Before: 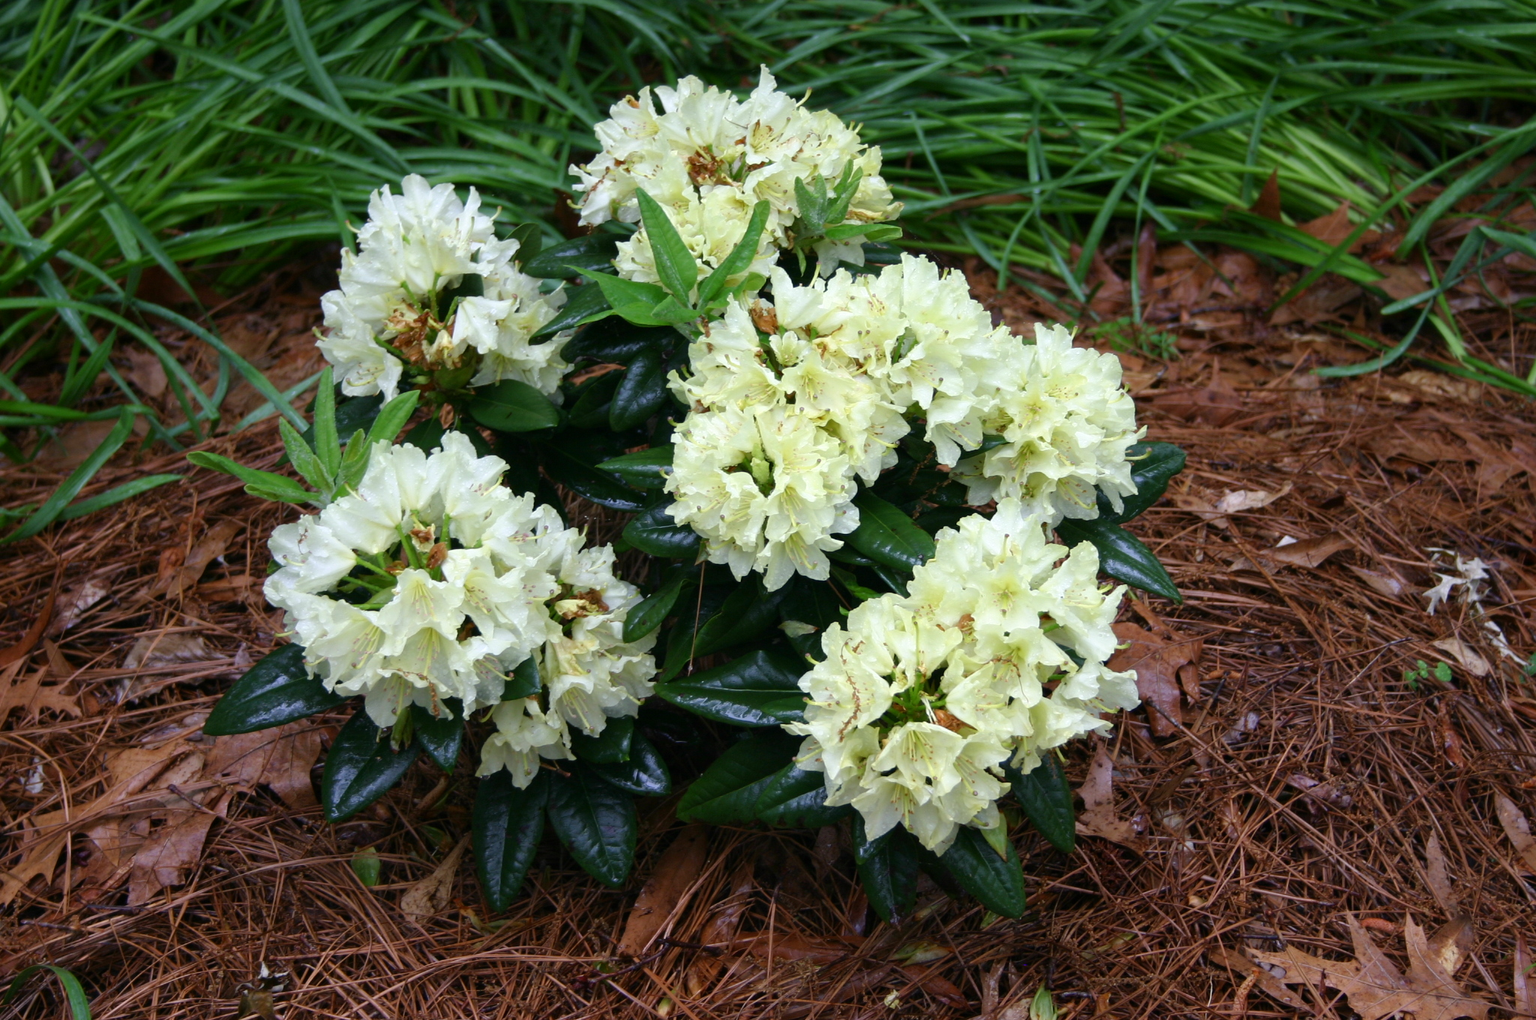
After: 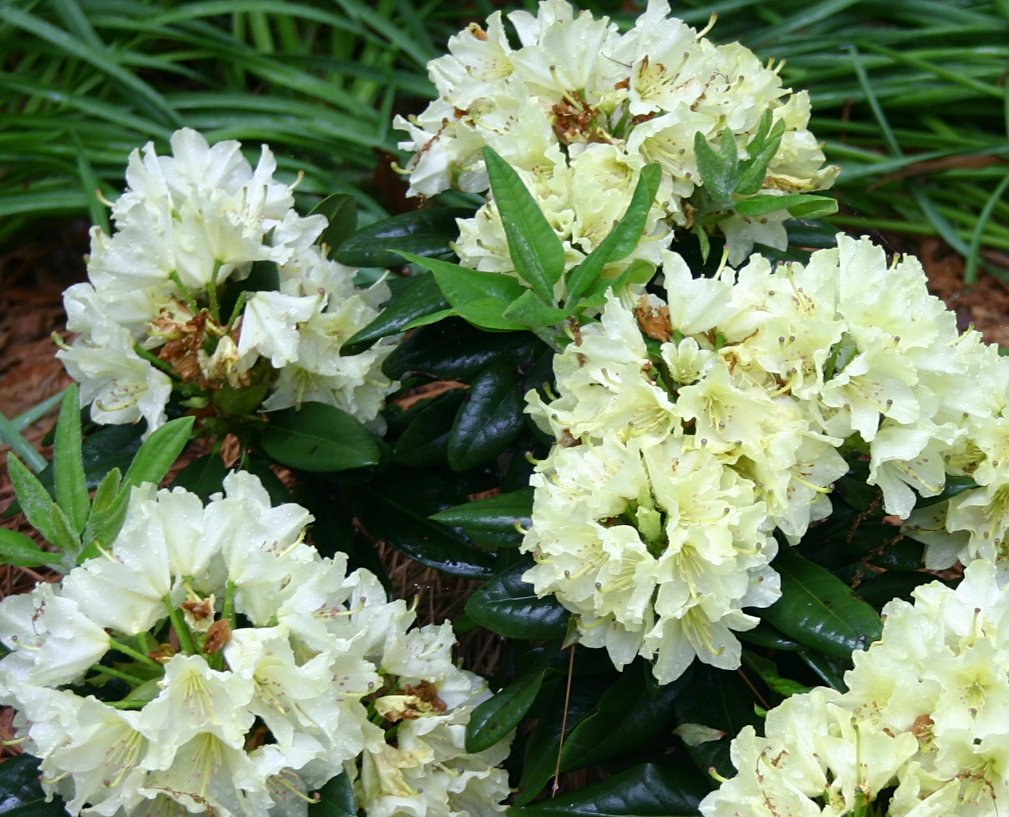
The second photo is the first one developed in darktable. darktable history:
crop: left 17.835%, top 7.675%, right 32.881%, bottom 32.213%
sharpen: amount 0.2
